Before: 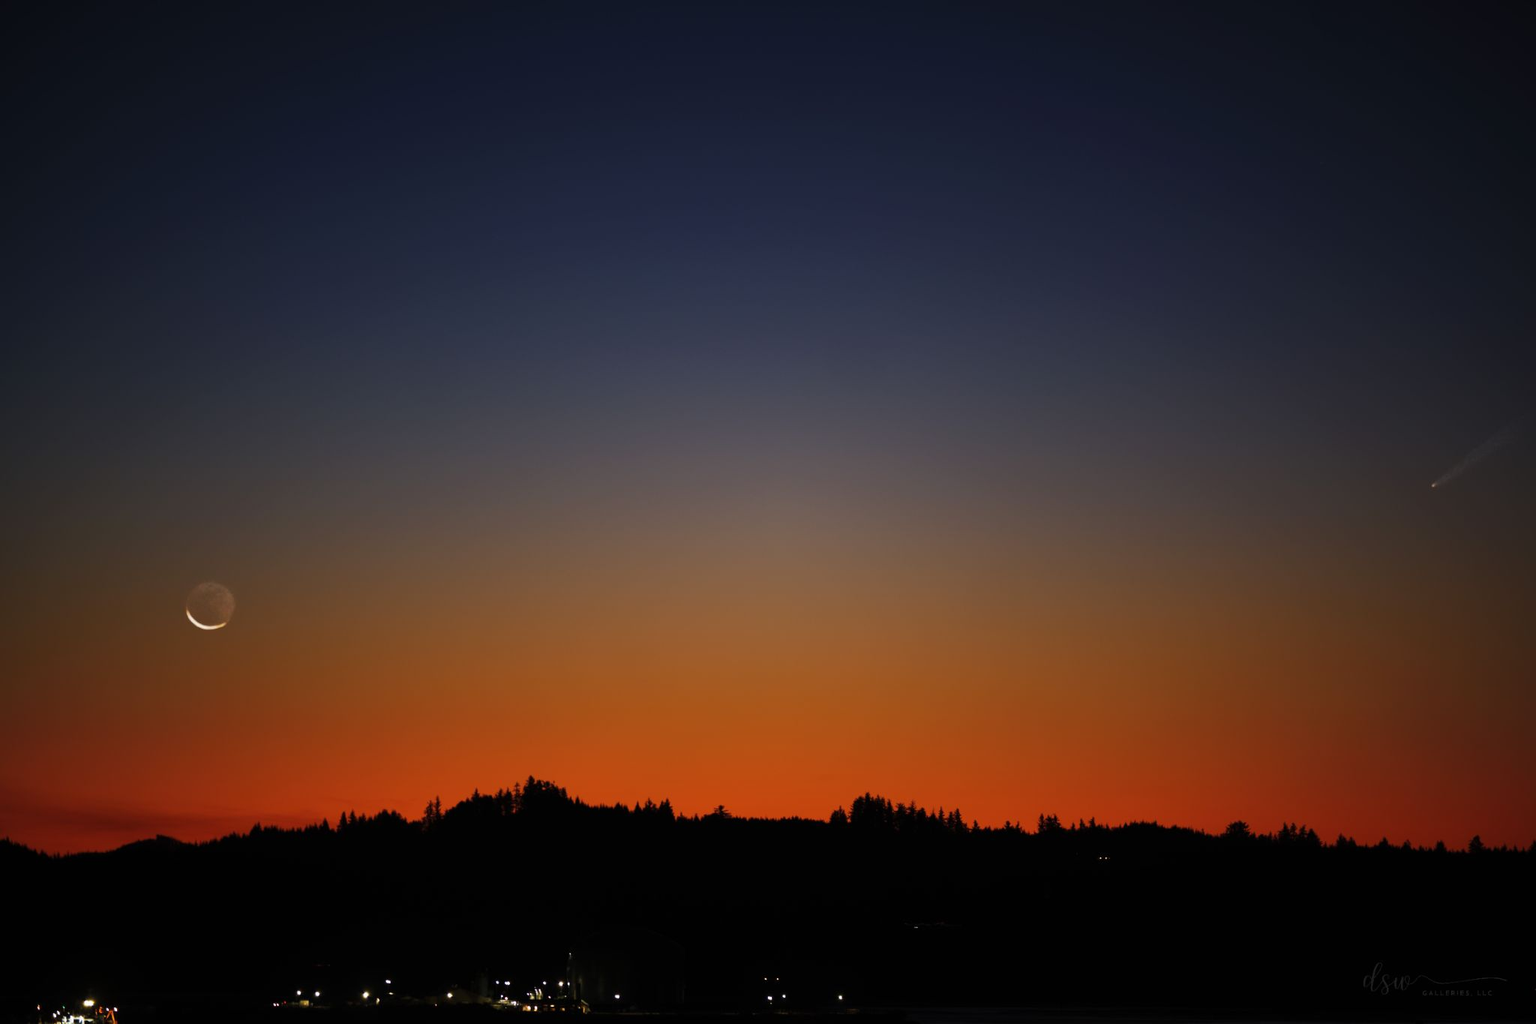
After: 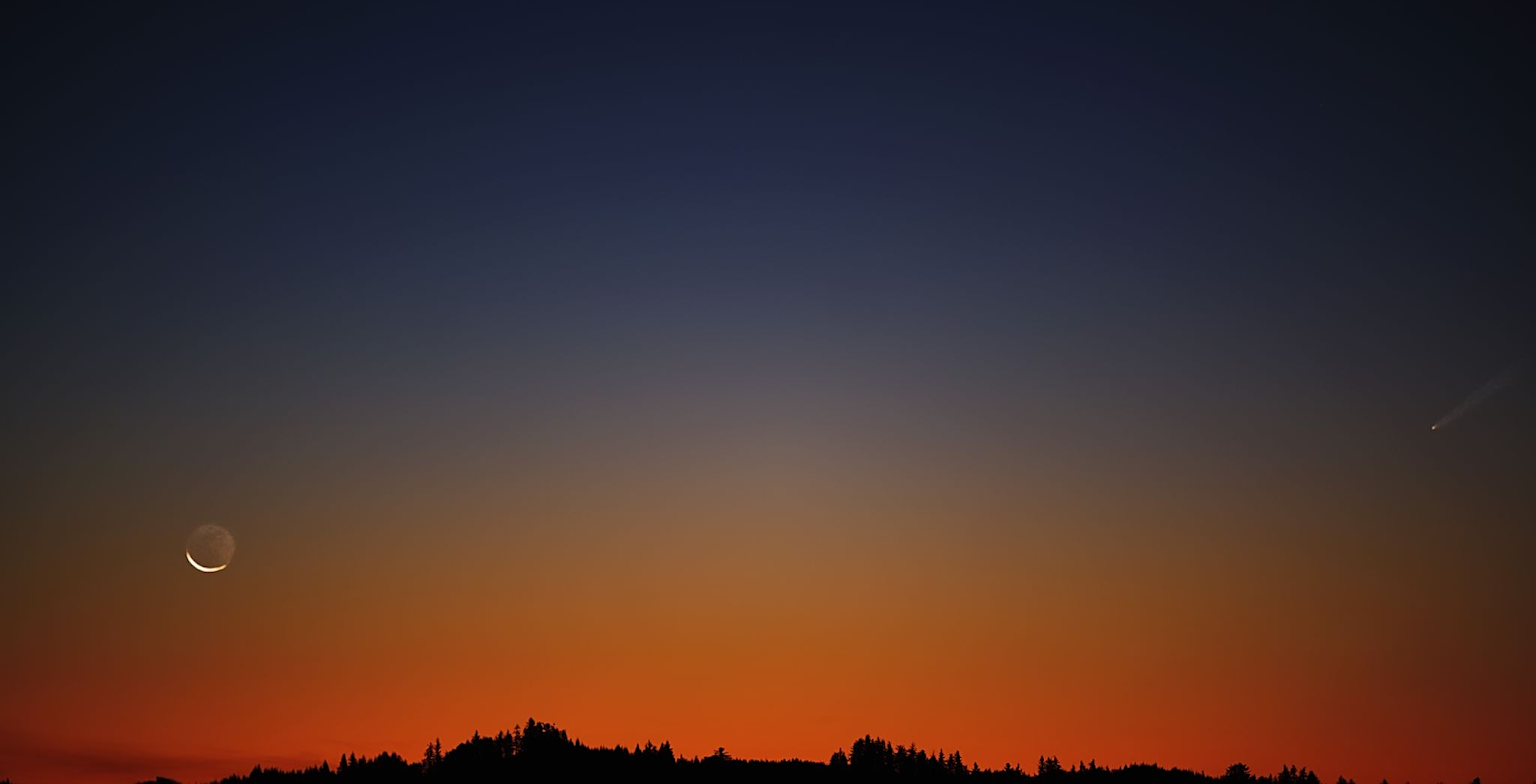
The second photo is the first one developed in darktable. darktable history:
sharpen: amount 0.6
crop: top 5.667%, bottom 17.637%
